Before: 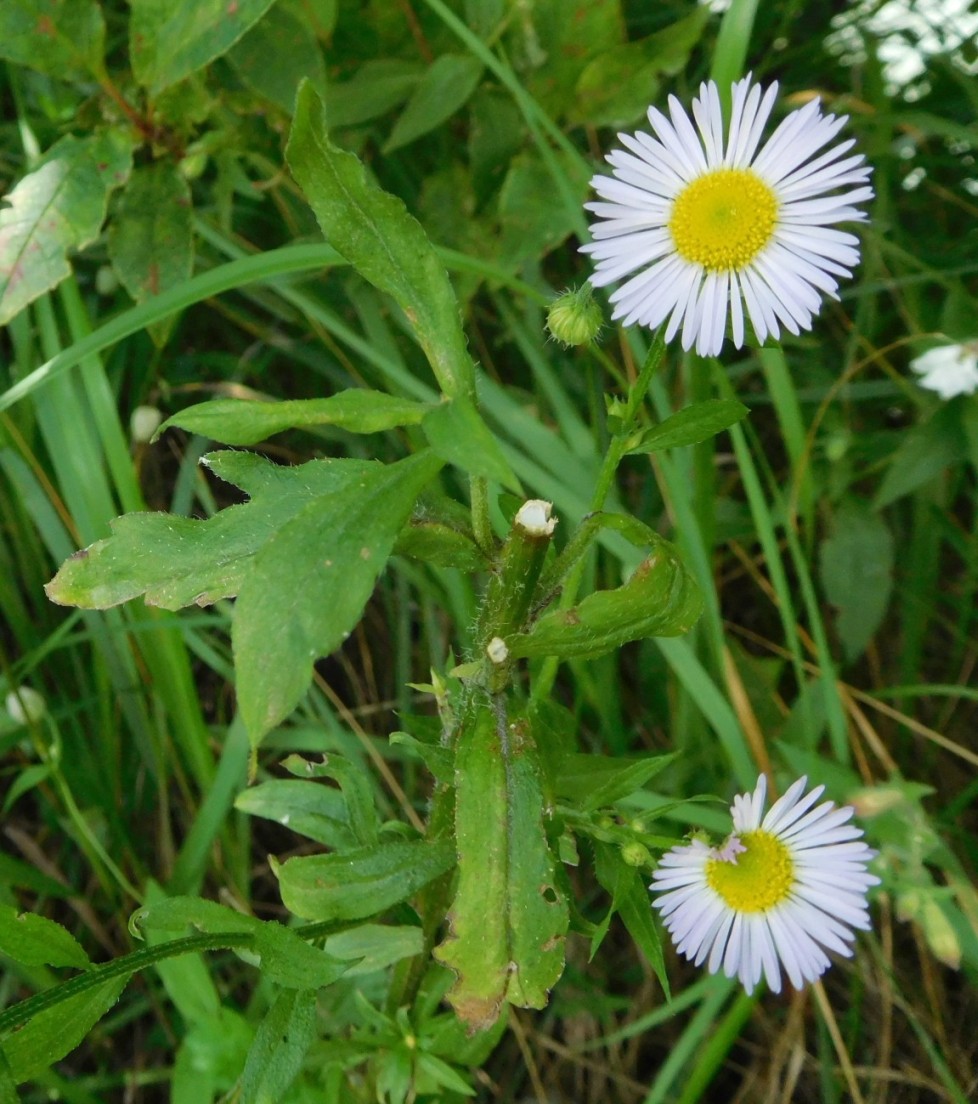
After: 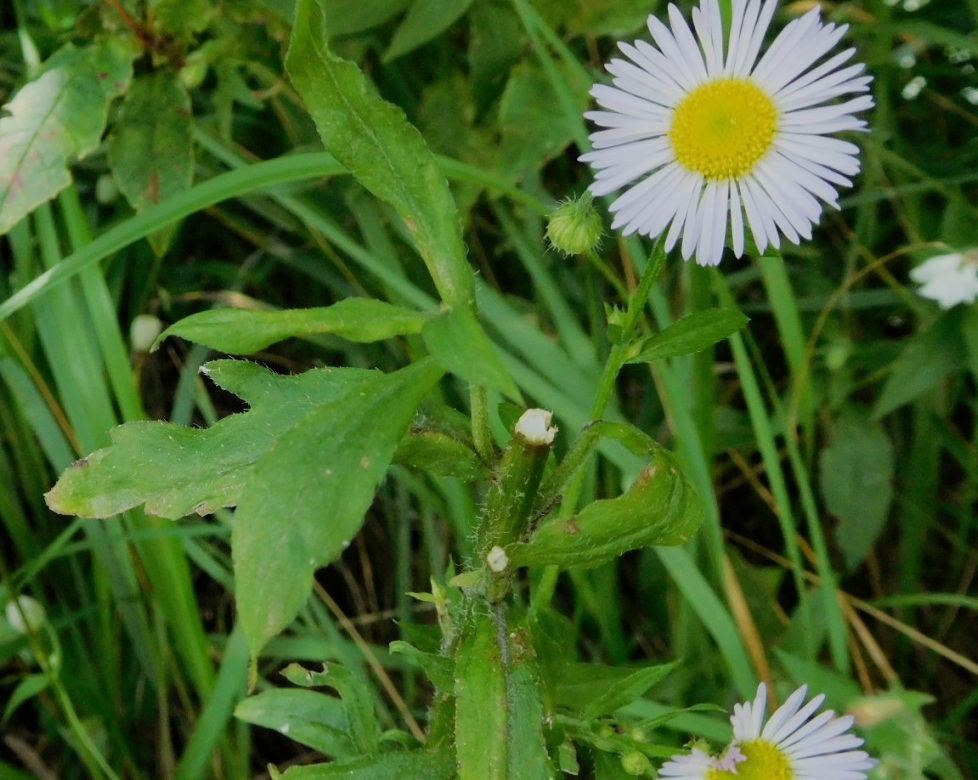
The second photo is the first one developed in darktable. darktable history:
crop and rotate: top 8.293%, bottom 20.996%
filmic rgb: black relative exposure -8.54 EV, white relative exposure 5.52 EV, hardness 3.39, contrast 1.016
